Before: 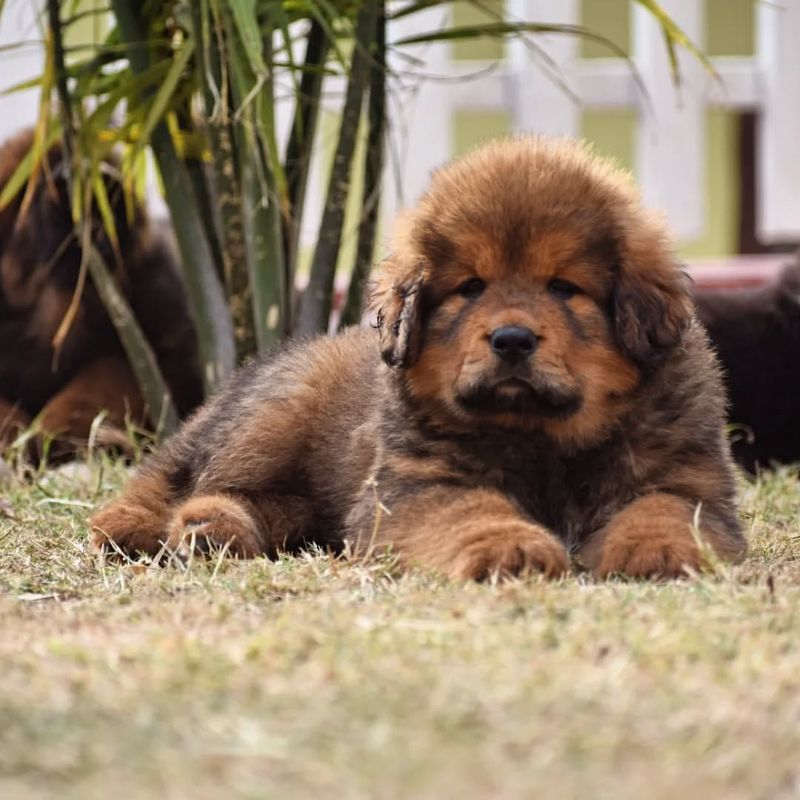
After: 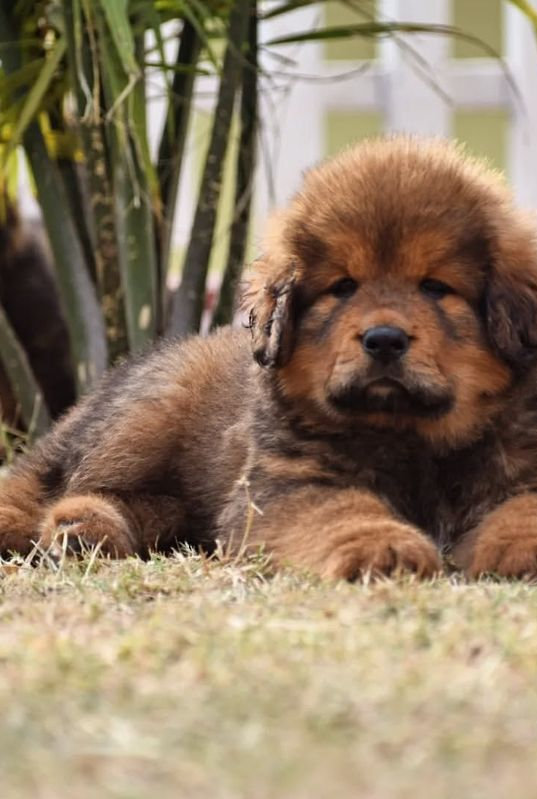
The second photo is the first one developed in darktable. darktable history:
crop and rotate: left 16.046%, right 16.757%
